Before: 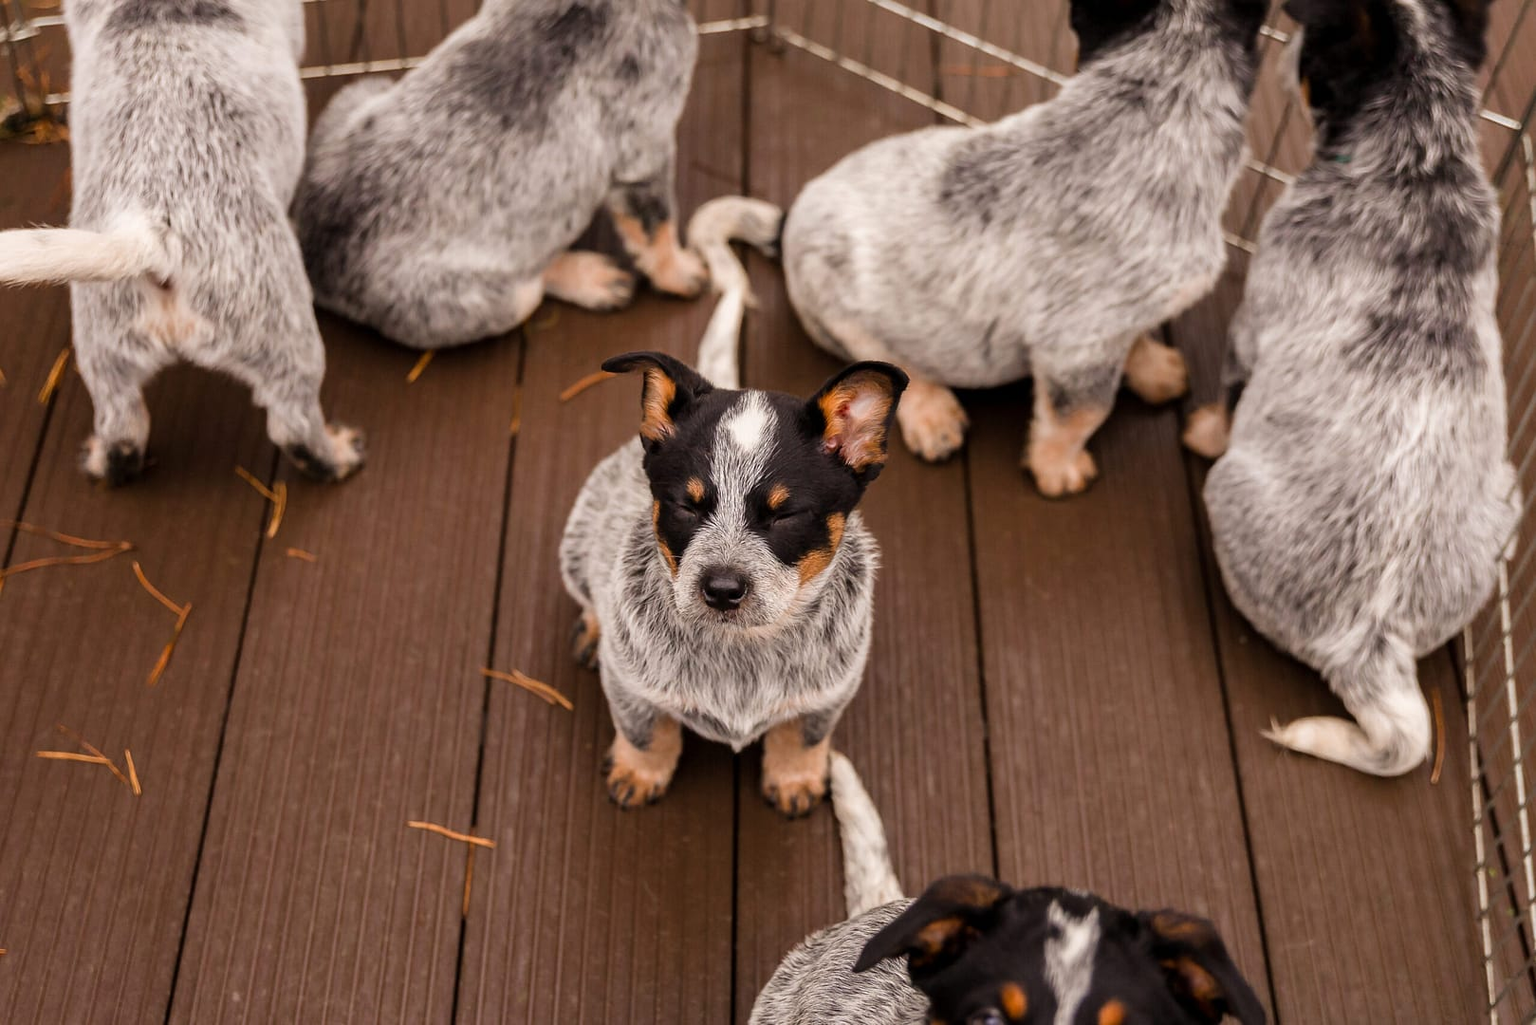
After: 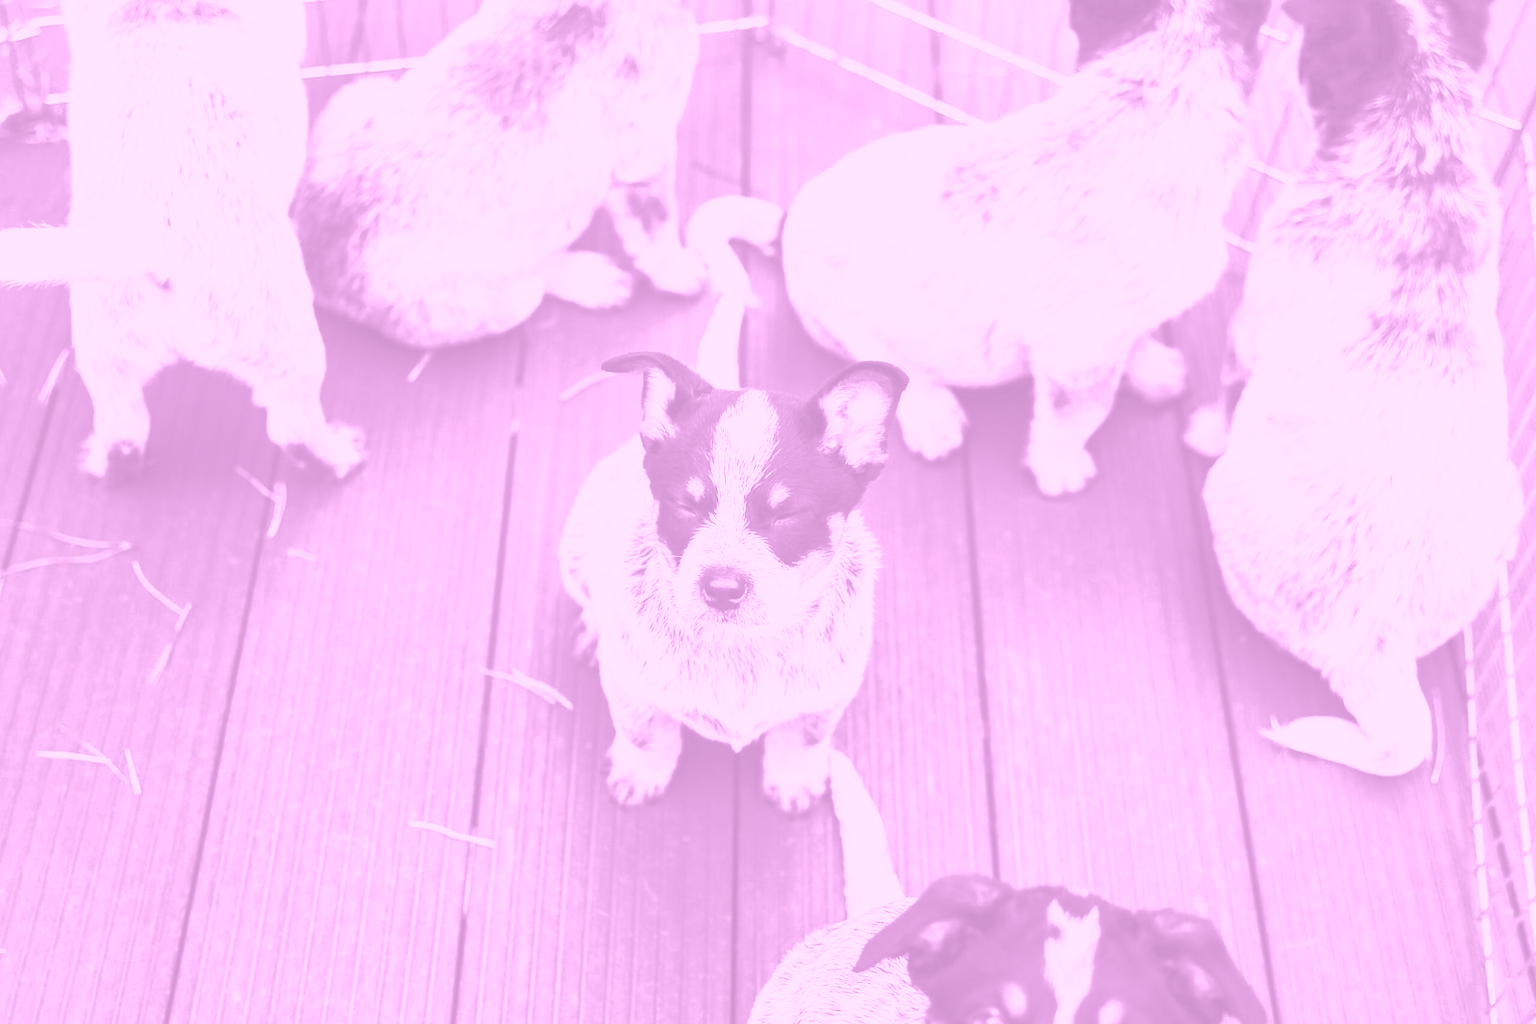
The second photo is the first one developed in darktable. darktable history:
contrast brightness saturation: contrast 0.53, brightness 0.47, saturation -1
colorize: hue 331.2°, saturation 75%, source mix 30.28%, lightness 70.52%, version 1
shadows and highlights: on, module defaults
base curve: curves: ch0 [(0, 0) (0.028, 0.03) (0.121, 0.232) (0.46, 0.748) (0.859, 0.968) (1, 1)], preserve colors none
